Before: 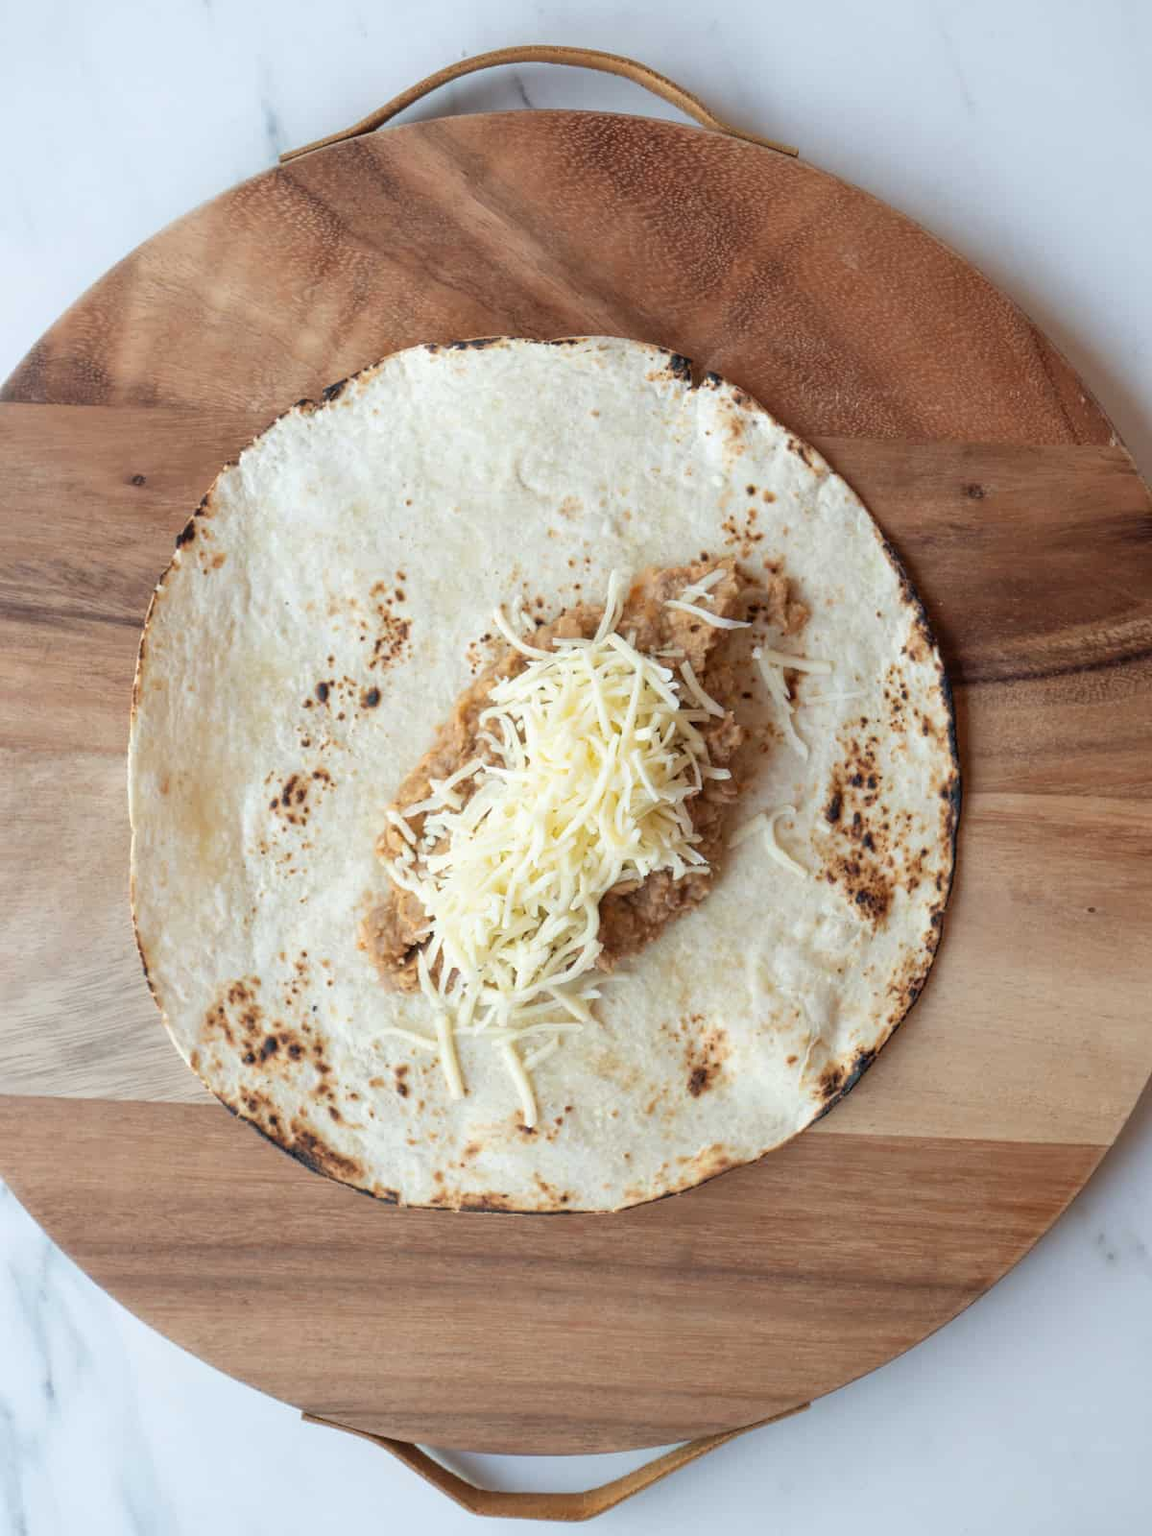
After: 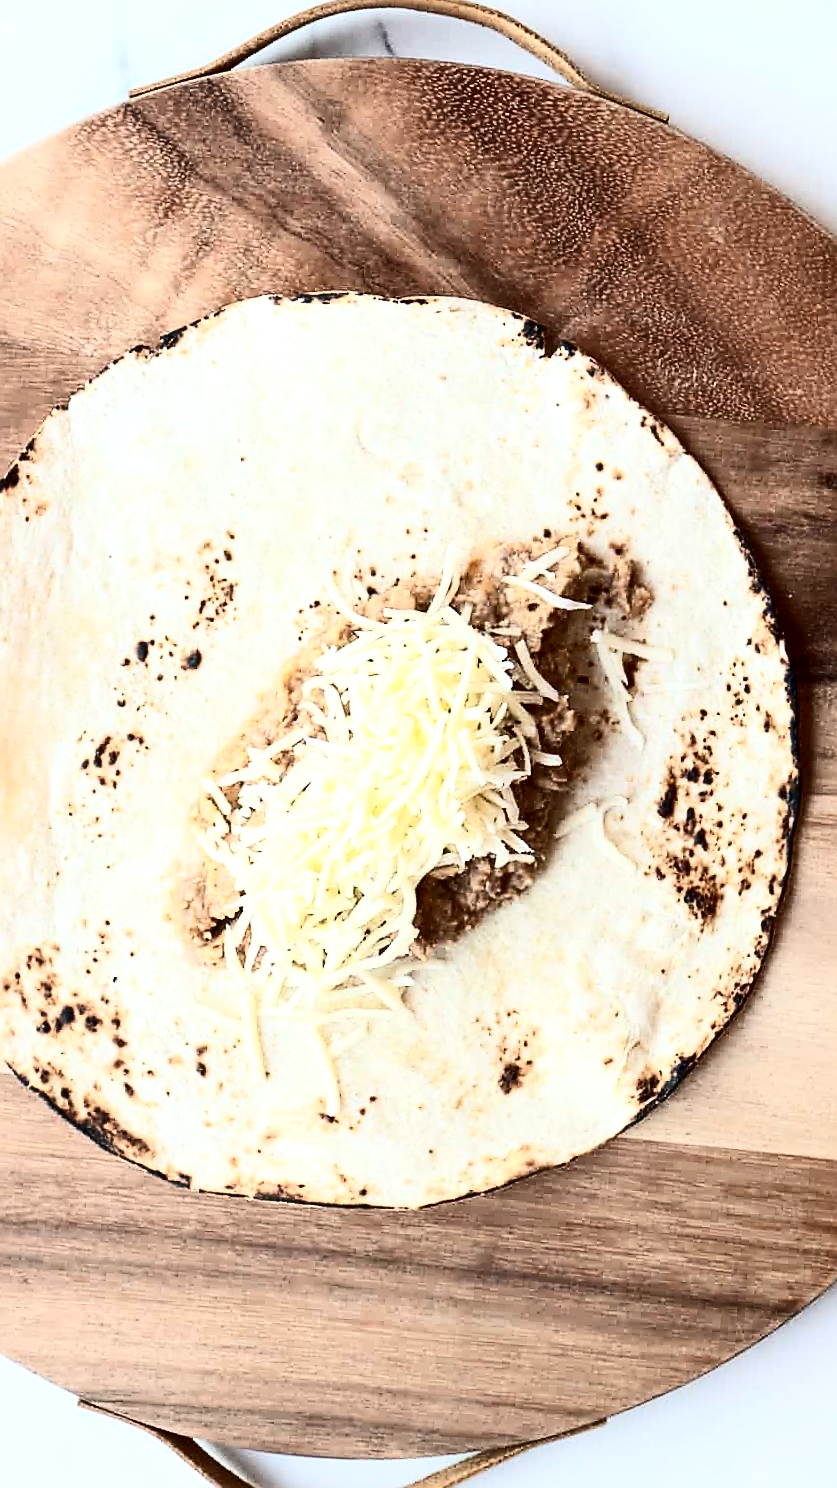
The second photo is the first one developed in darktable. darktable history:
crop and rotate: angle -3.27°, left 14.125%, top 0.027%, right 10.903%, bottom 0.036%
tone equalizer: -8 EV -0.449 EV, -7 EV -0.427 EV, -6 EV -0.33 EV, -5 EV -0.194 EV, -3 EV 0.224 EV, -2 EV 0.32 EV, -1 EV 0.405 EV, +0 EV 0.429 EV
sharpen: radius 1.404, amount 1.25, threshold 0.716
contrast brightness saturation: contrast 0.506, saturation -0.101
